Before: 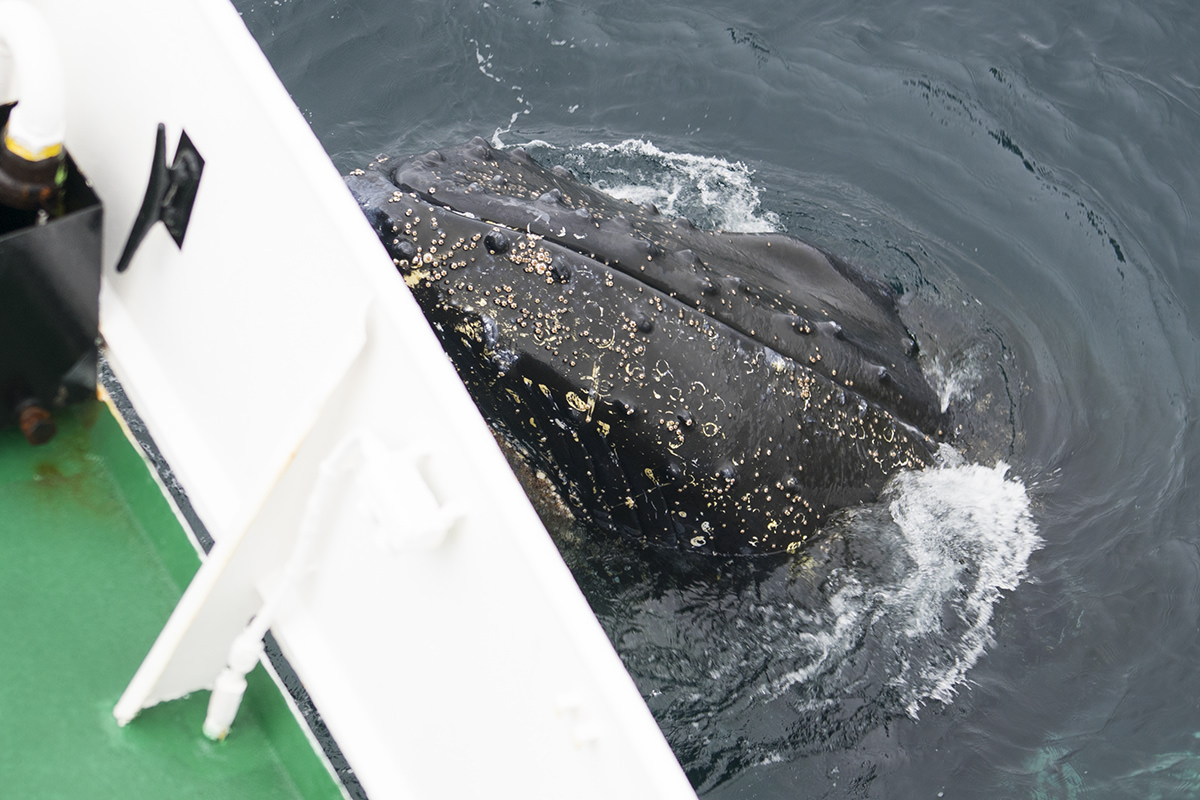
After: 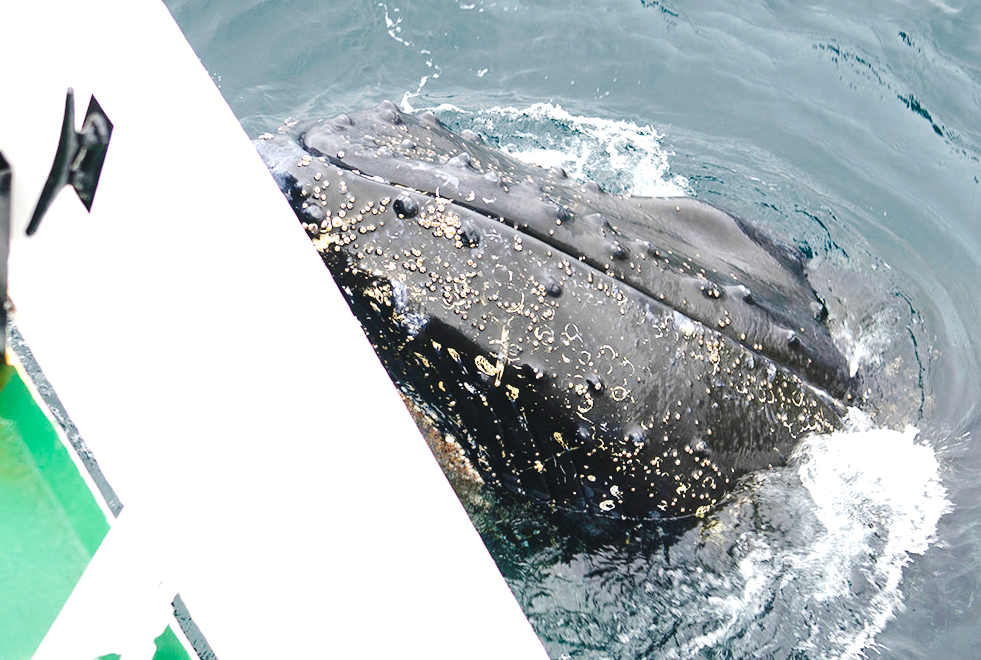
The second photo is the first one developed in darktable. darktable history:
crop and rotate: left 7.61%, top 4.524%, right 10.62%, bottom 12.971%
tone curve: curves: ch0 [(0, 0) (0.003, 0.054) (0.011, 0.057) (0.025, 0.056) (0.044, 0.062) (0.069, 0.071) (0.1, 0.088) (0.136, 0.111) (0.177, 0.146) (0.224, 0.19) (0.277, 0.261) (0.335, 0.363) (0.399, 0.458) (0.468, 0.562) (0.543, 0.653) (0.623, 0.725) (0.709, 0.801) (0.801, 0.853) (0.898, 0.915) (1, 1)], preserve colors none
exposure: black level correction 0, exposure 0.935 EV, compensate highlight preservation false
